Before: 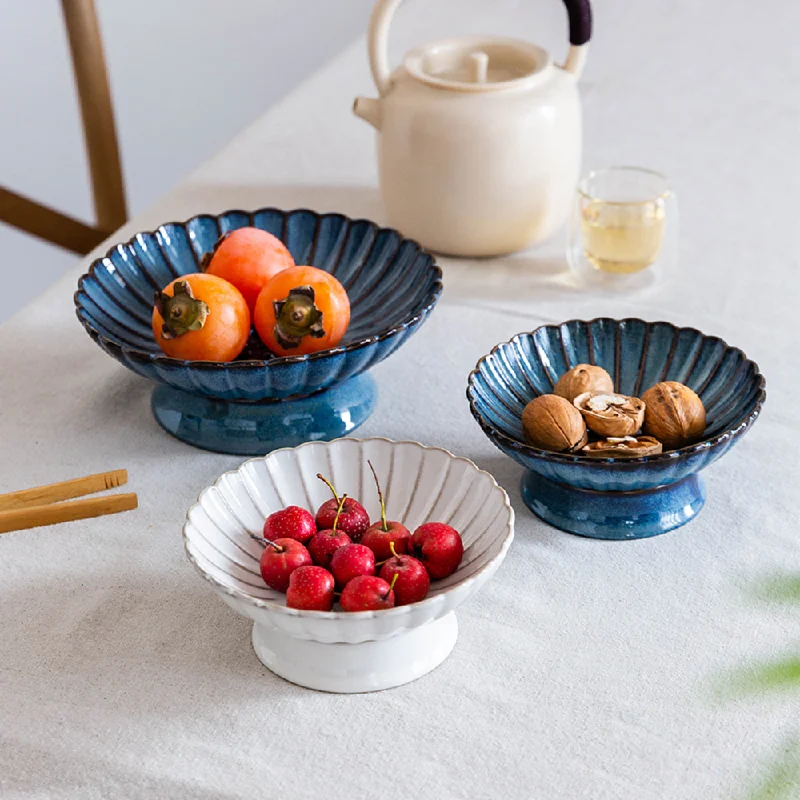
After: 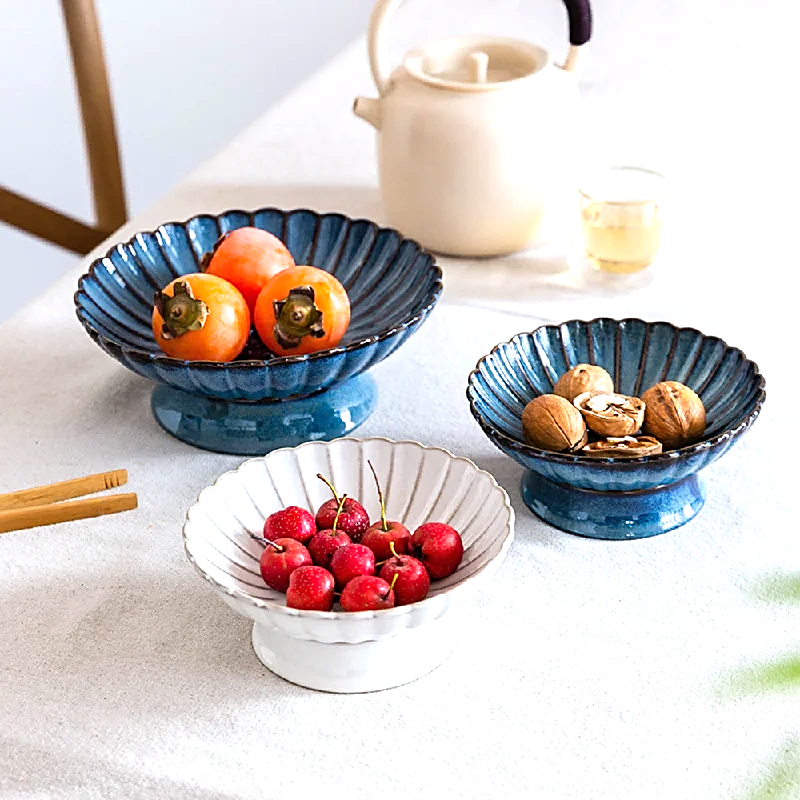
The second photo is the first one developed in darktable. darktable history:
exposure: exposure 0.6 EV, compensate highlight preservation false
sharpen: on, module defaults
